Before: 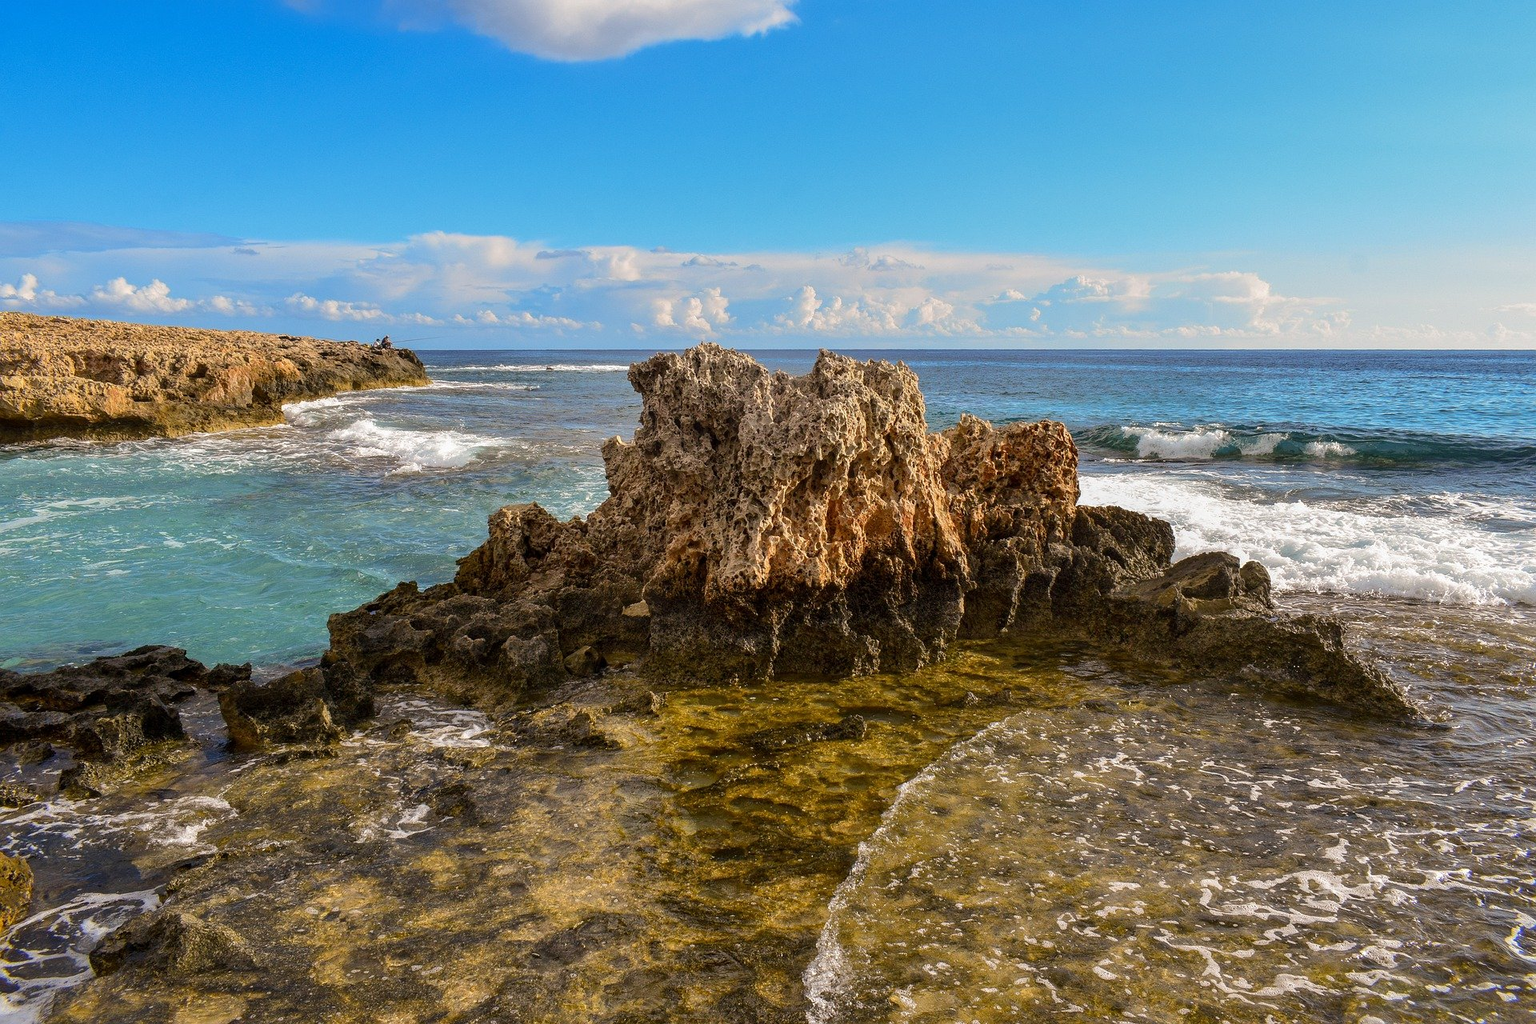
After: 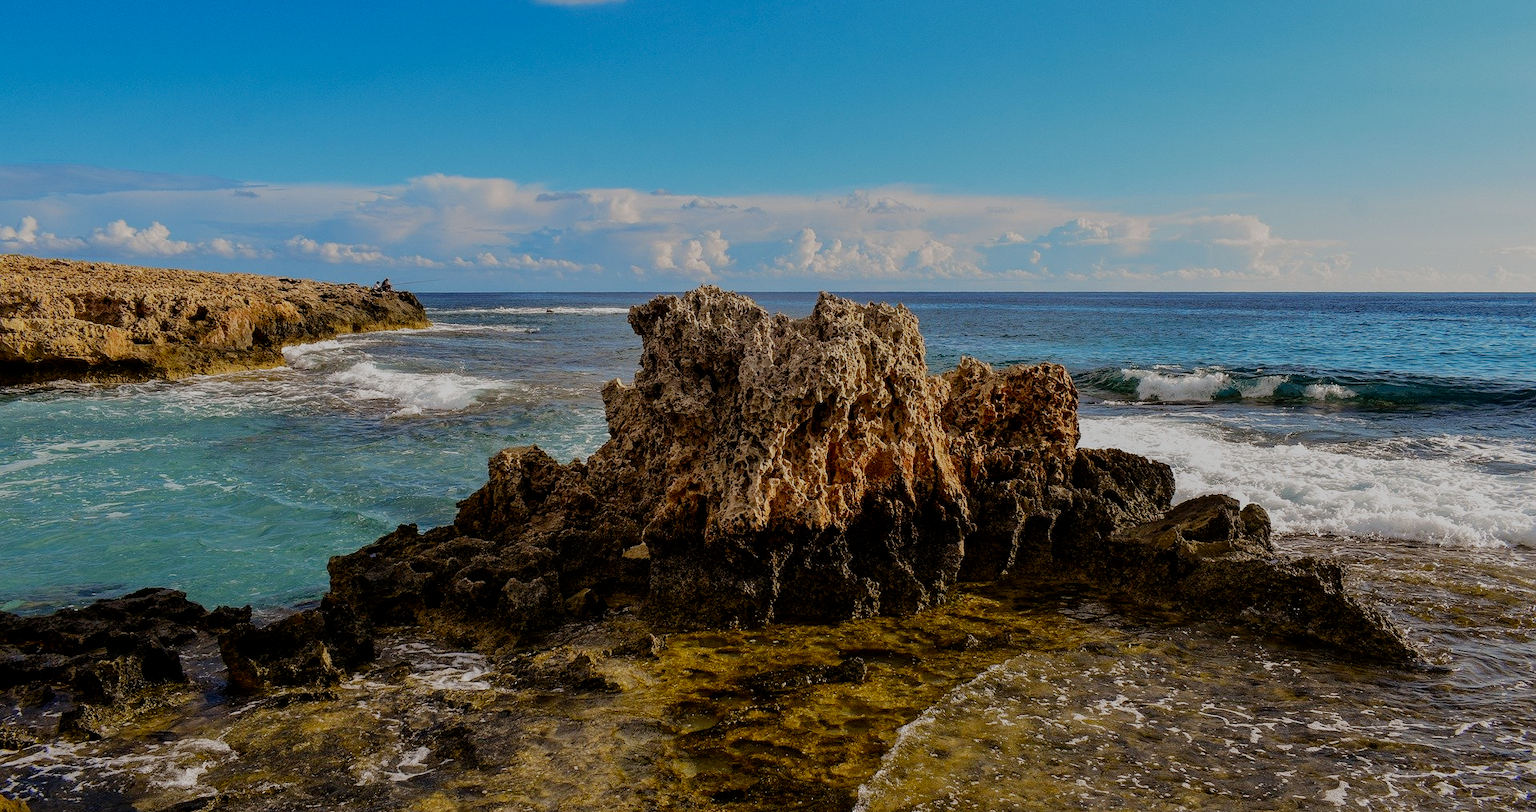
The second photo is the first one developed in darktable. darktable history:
crop and rotate: top 5.667%, bottom 14.937%
filmic rgb: middle gray luminance 29%, black relative exposure -10.3 EV, white relative exposure 5.5 EV, threshold 6 EV, target black luminance 0%, hardness 3.95, latitude 2.04%, contrast 1.132, highlights saturation mix 5%, shadows ↔ highlights balance 15.11%, add noise in highlights 0, preserve chrominance no, color science v3 (2019), use custom middle-gray values true, iterations of high-quality reconstruction 0, contrast in highlights soft, enable highlight reconstruction true
